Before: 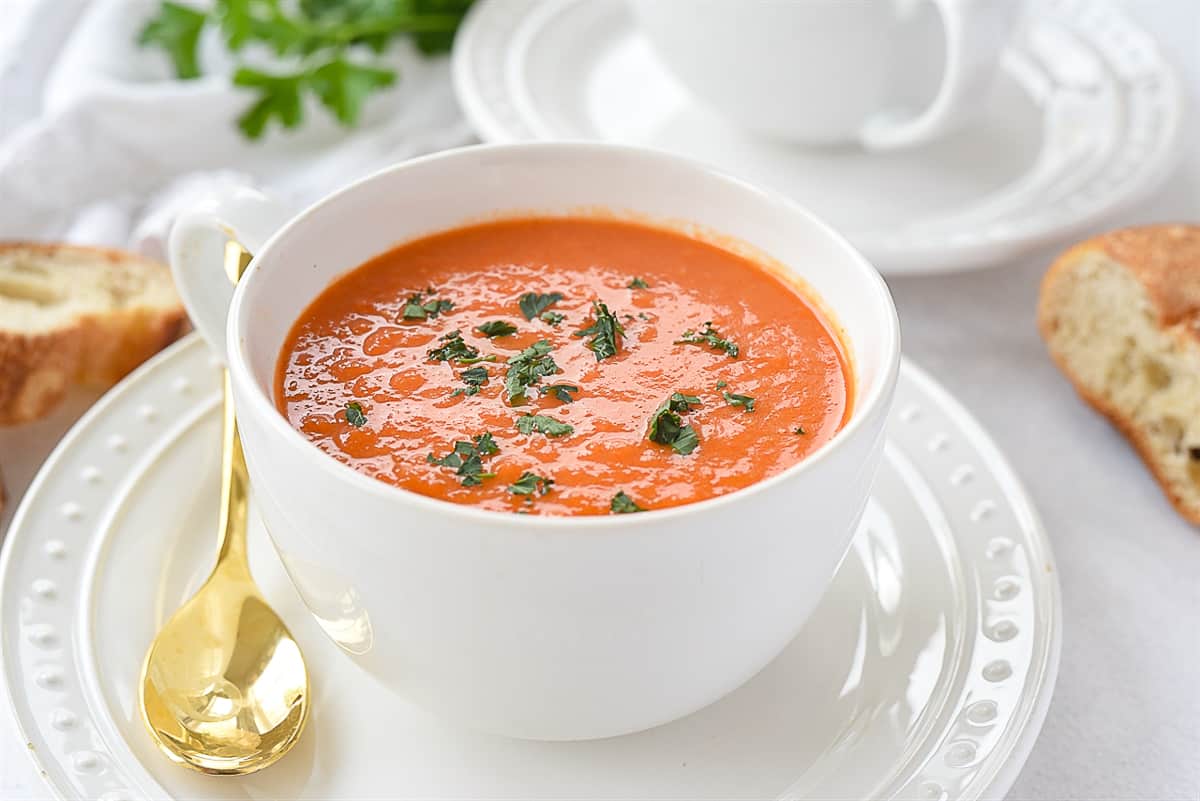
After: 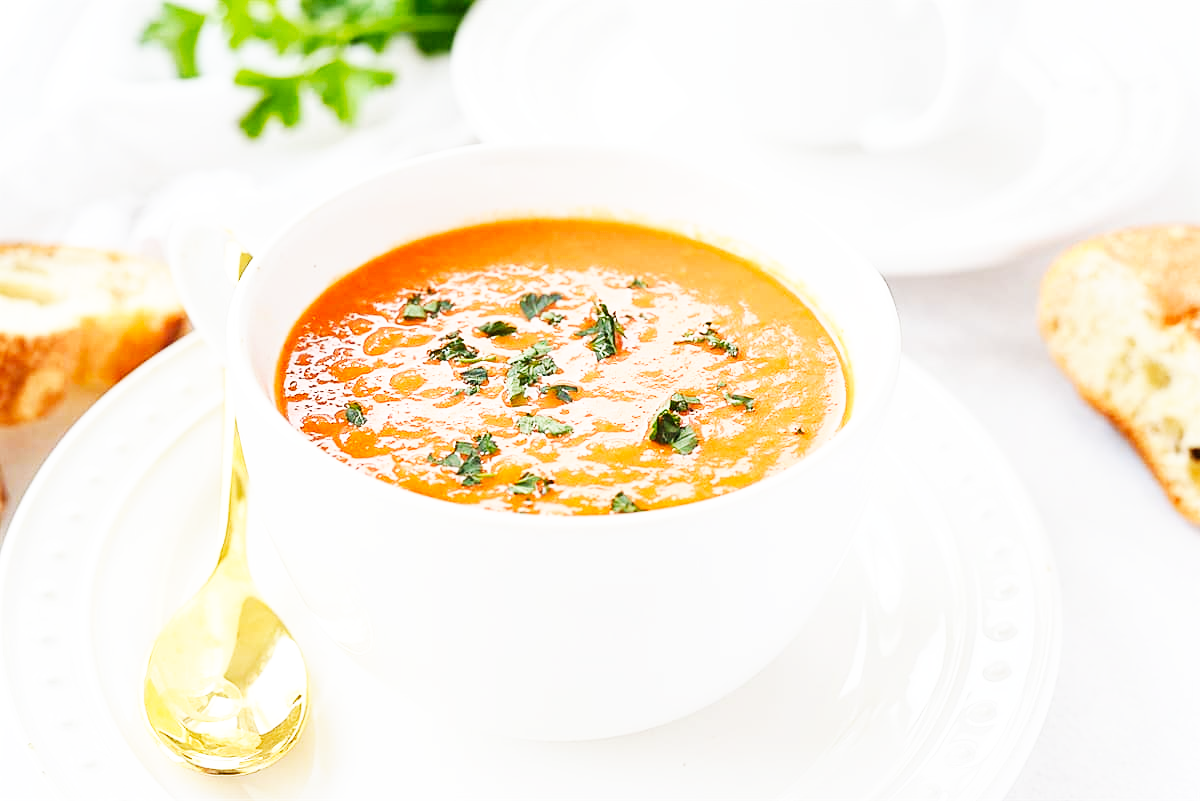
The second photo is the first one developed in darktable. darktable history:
base curve: curves: ch0 [(0, 0) (0.007, 0.004) (0.027, 0.03) (0.046, 0.07) (0.207, 0.54) (0.442, 0.872) (0.673, 0.972) (1, 1)], preserve colors none
levels: mode automatic
